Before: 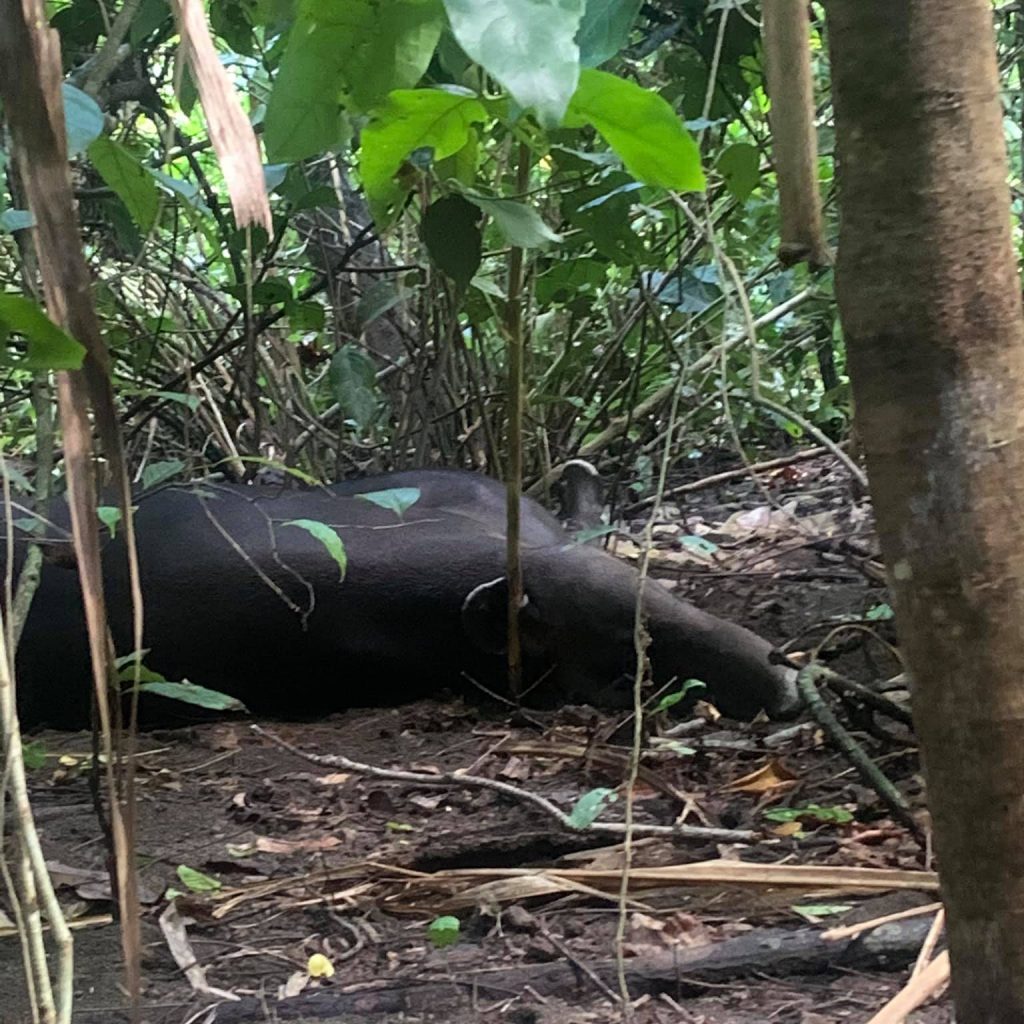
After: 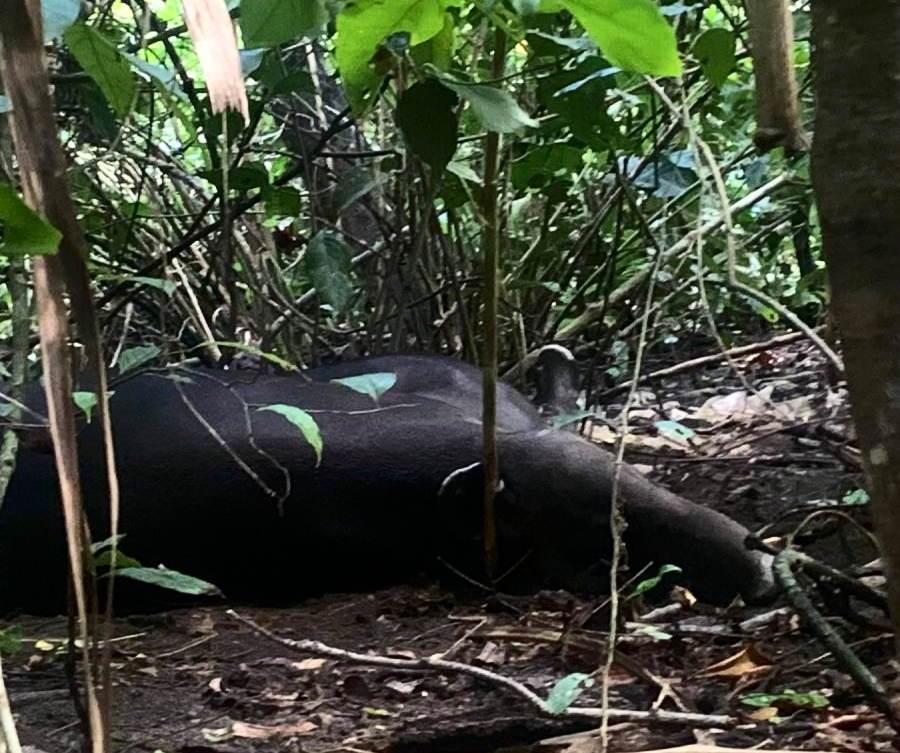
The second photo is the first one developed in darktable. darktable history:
crop and rotate: left 2.425%, top 11.305%, right 9.6%, bottom 15.08%
contrast brightness saturation: contrast 0.28
